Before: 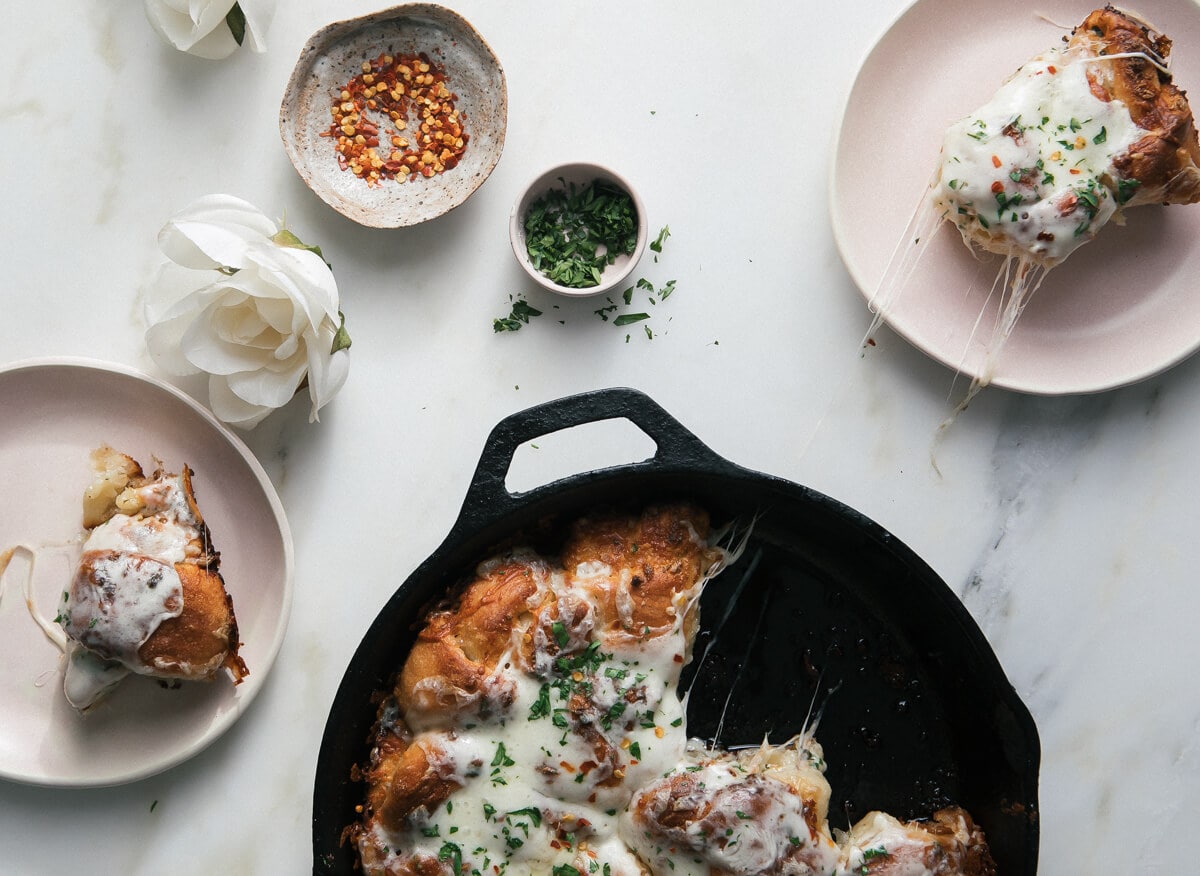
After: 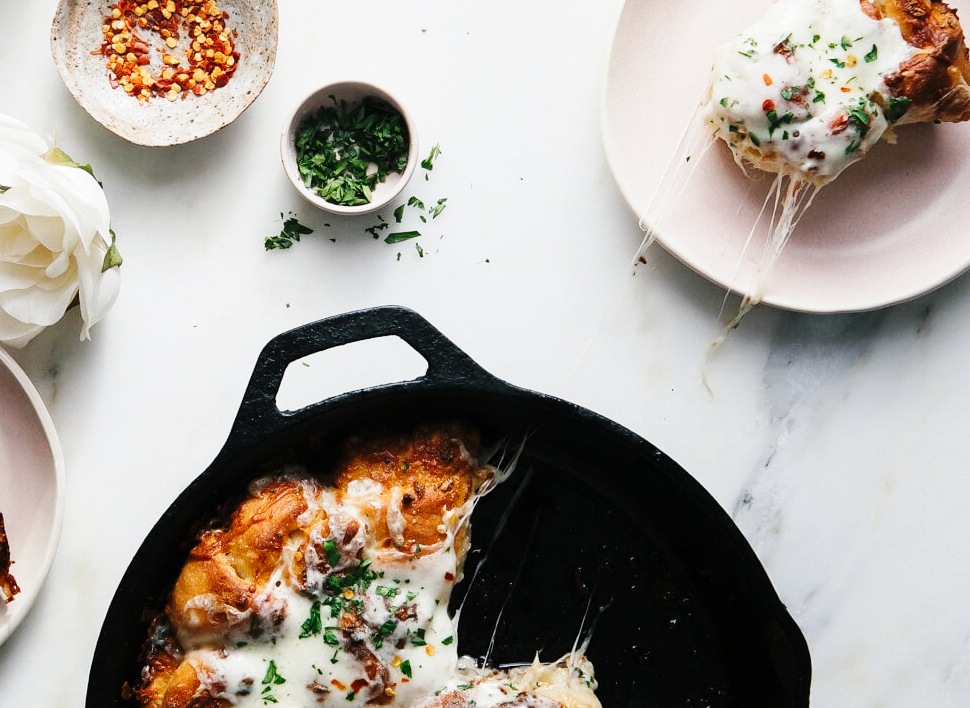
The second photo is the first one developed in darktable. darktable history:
base curve: curves: ch0 [(0, 0) (0.036, 0.025) (0.121, 0.166) (0.206, 0.329) (0.605, 0.79) (1, 1)], preserve colors none
crop: left 19.127%, top 9.42%, right 0%, bottom 9.724%
